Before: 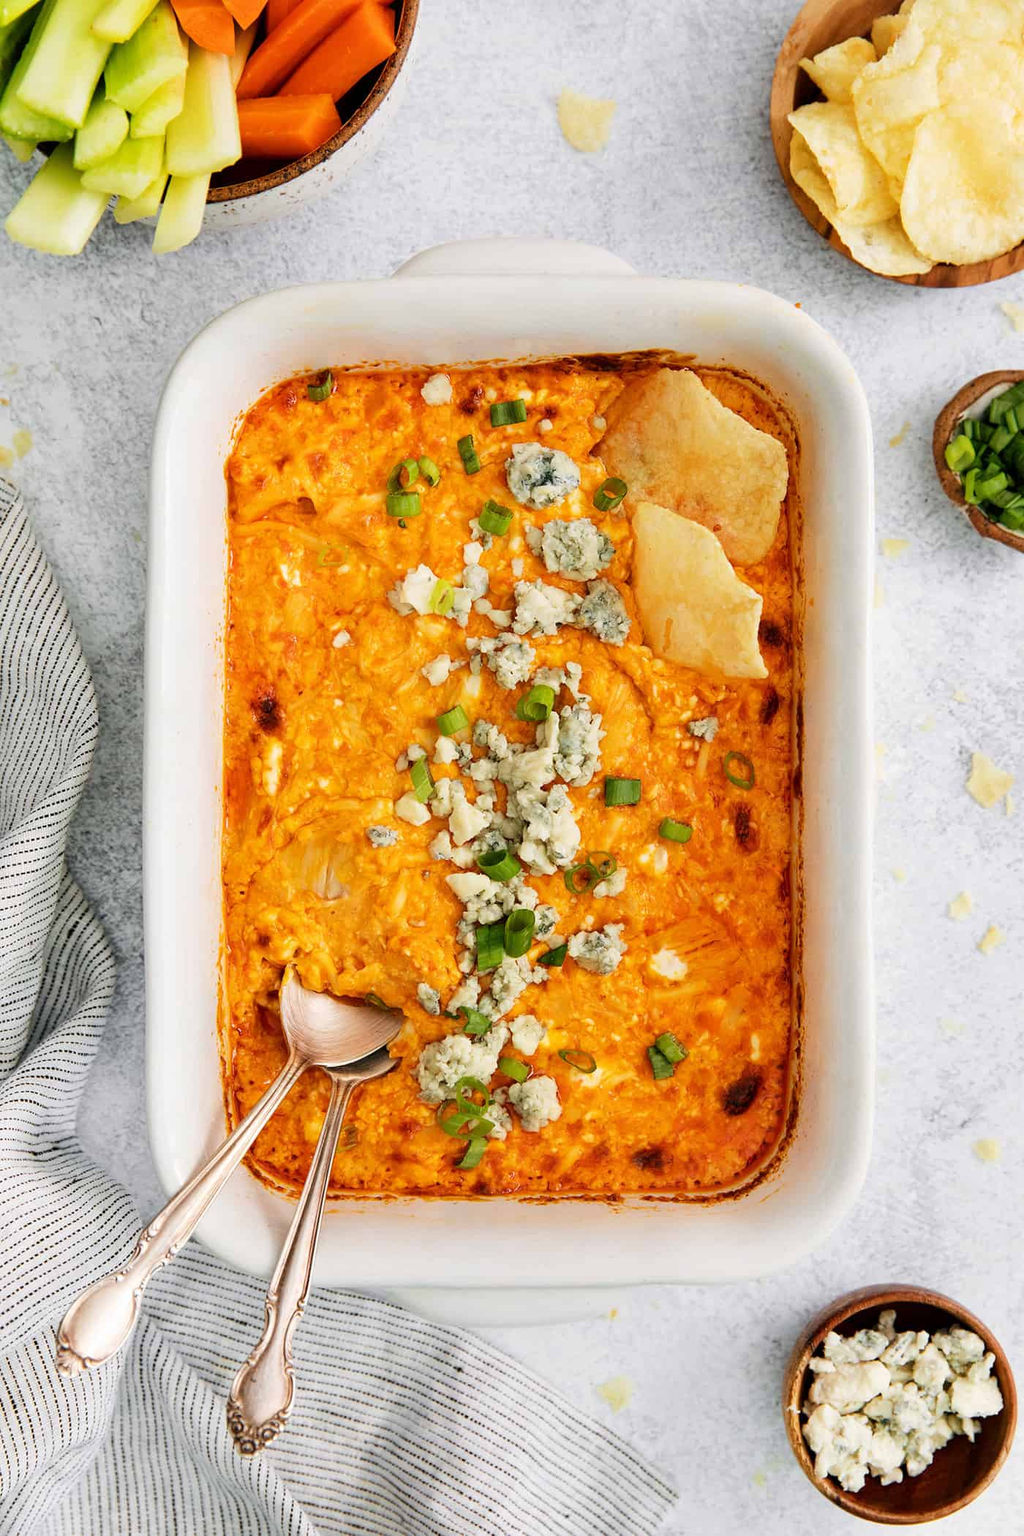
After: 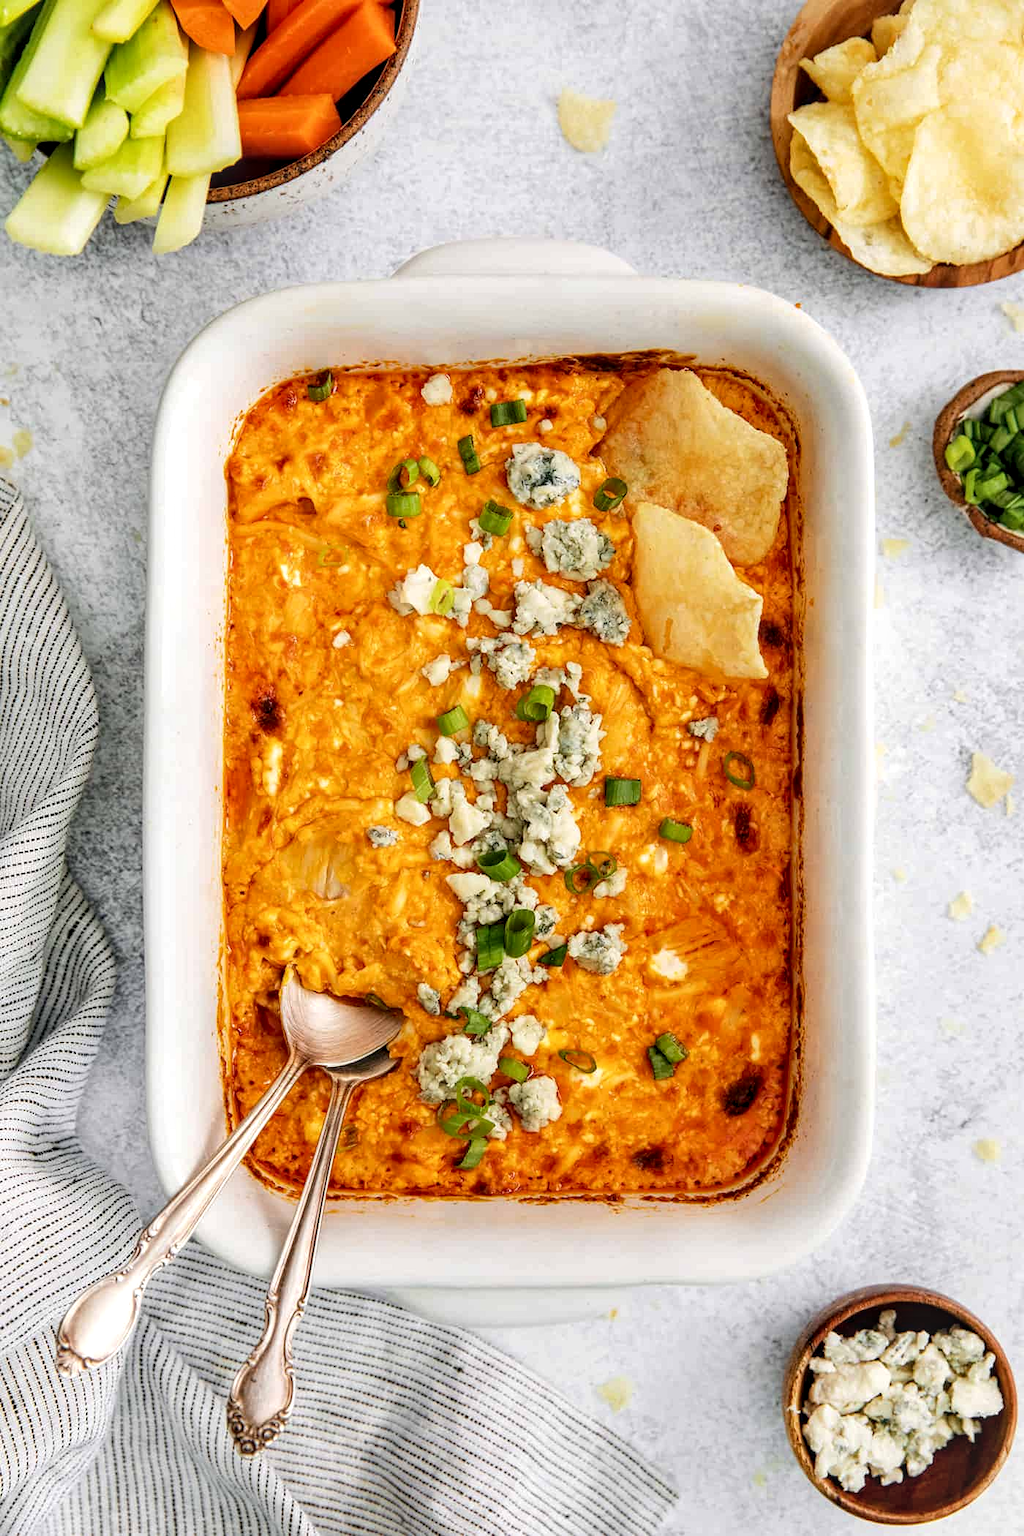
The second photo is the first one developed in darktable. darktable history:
local contrast: highlights 61%, detail 143%, midtone range 0.424
